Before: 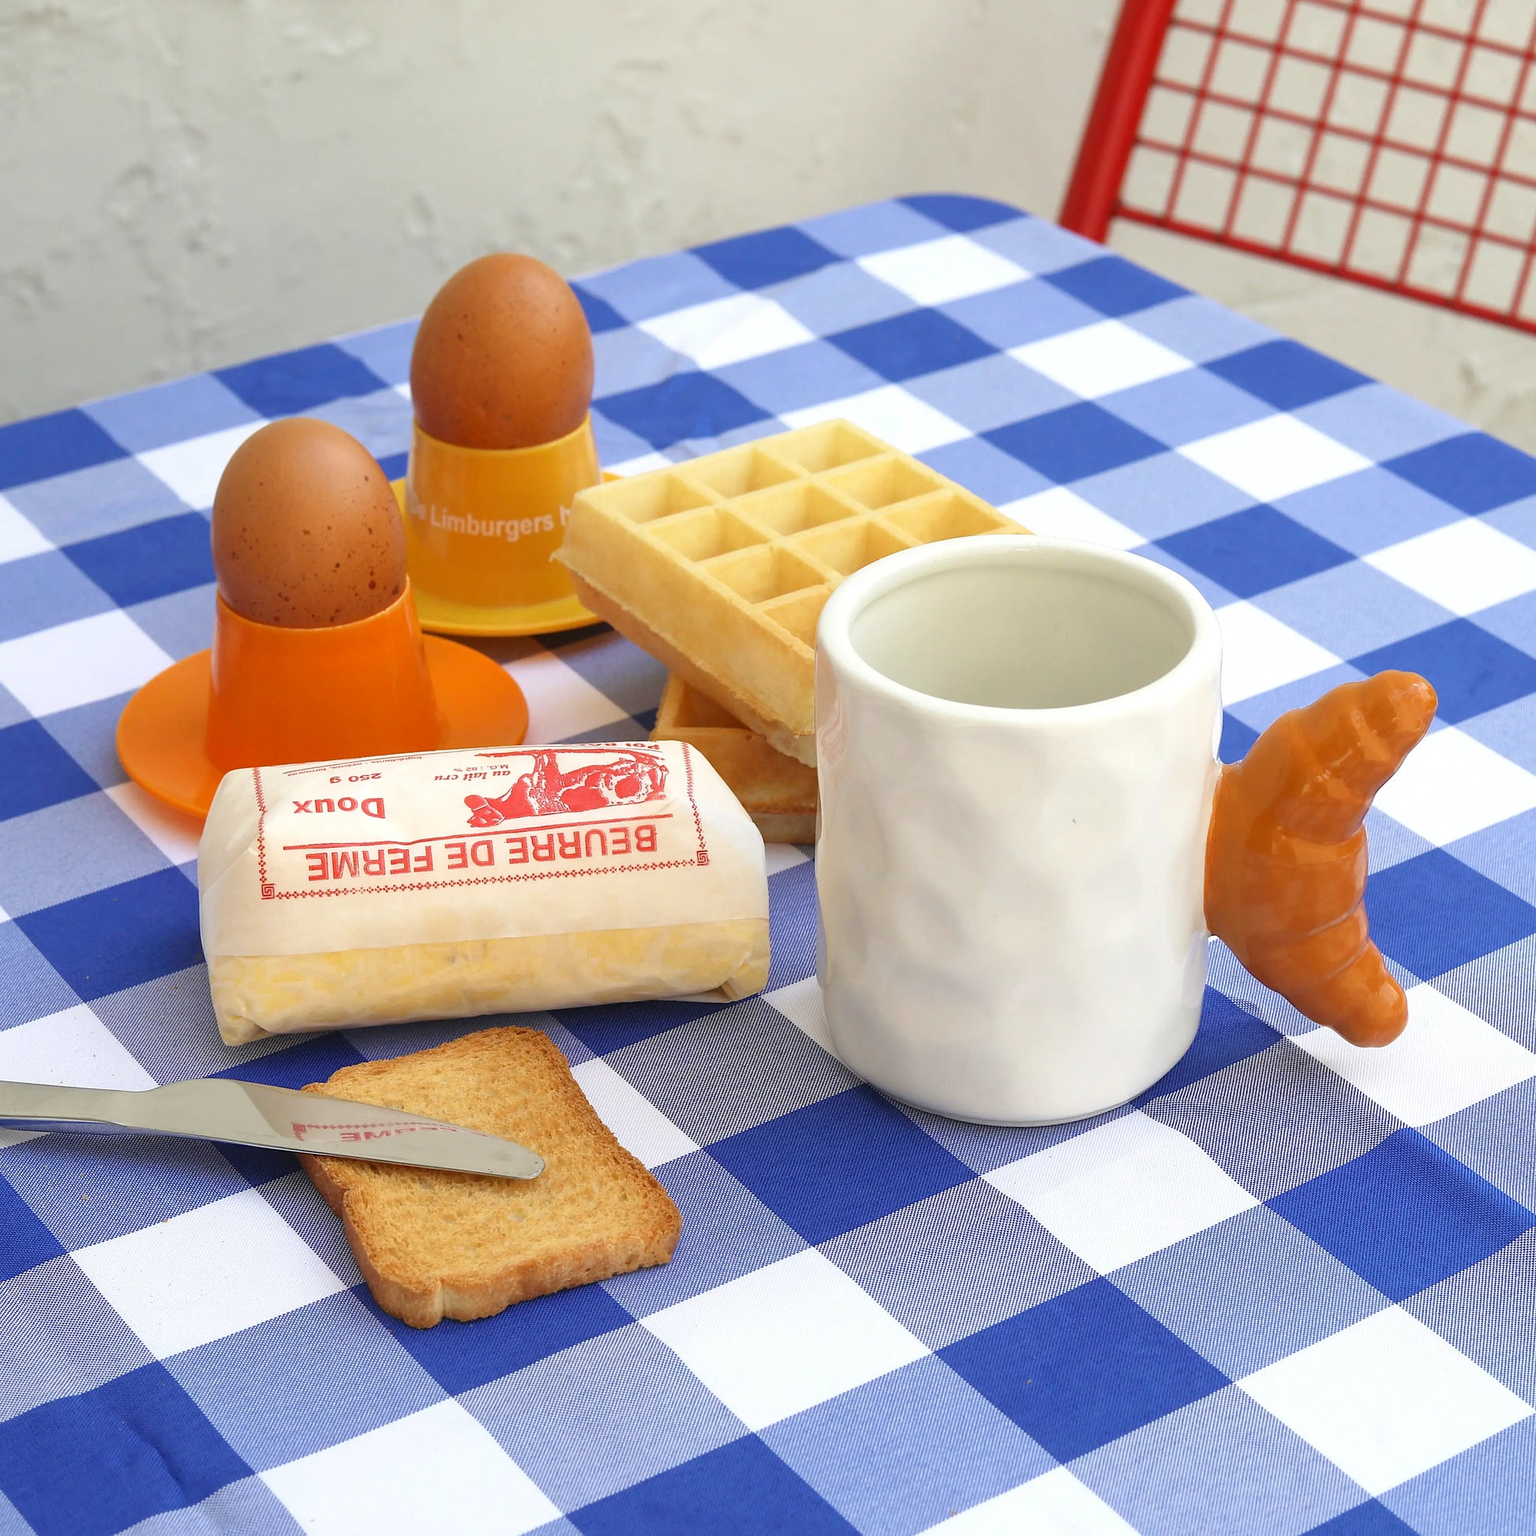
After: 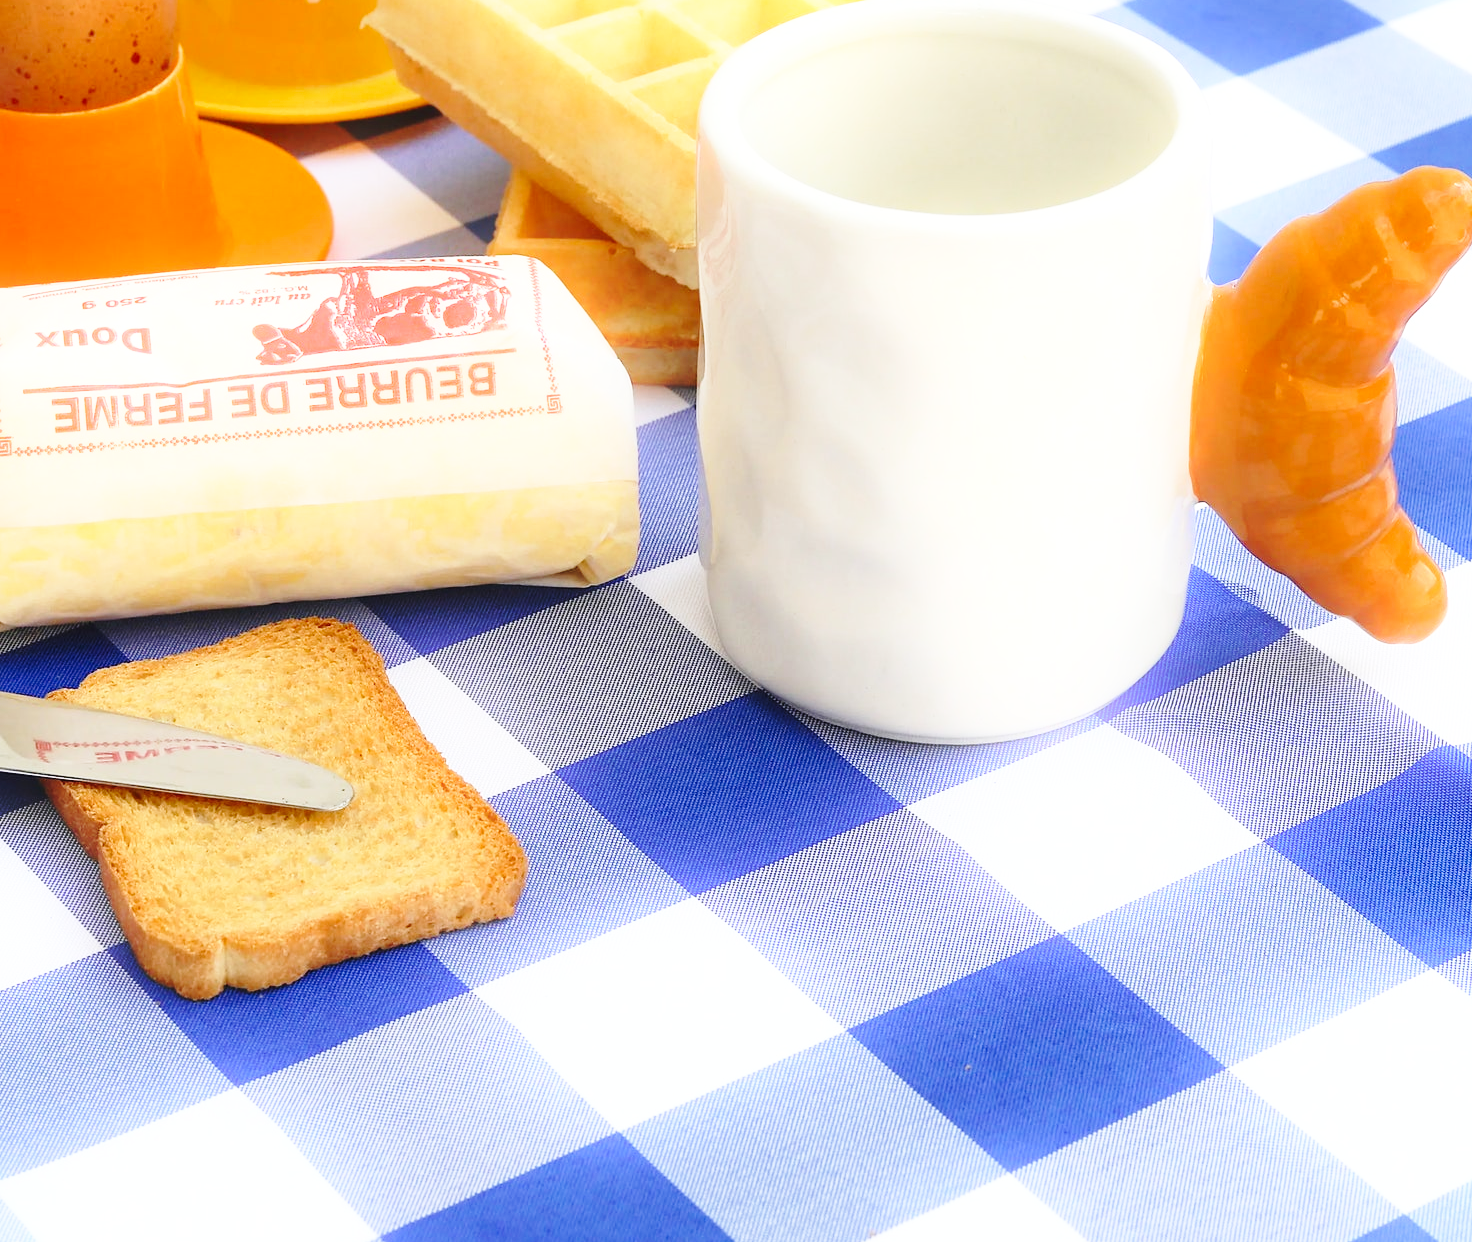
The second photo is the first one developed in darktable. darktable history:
base curve: curves: ch0 [(0, 0) (0.028, 0.03) (0.121, 0.232) (0.46, 0.748) (0.859, 0.968) (1, 1)], preserve colors none
bloom: size 9%, threshold 100%, strength 7%
crop and rotate: left 17.299%, top 35.115%, right 7.015%, bottom 1.024%
